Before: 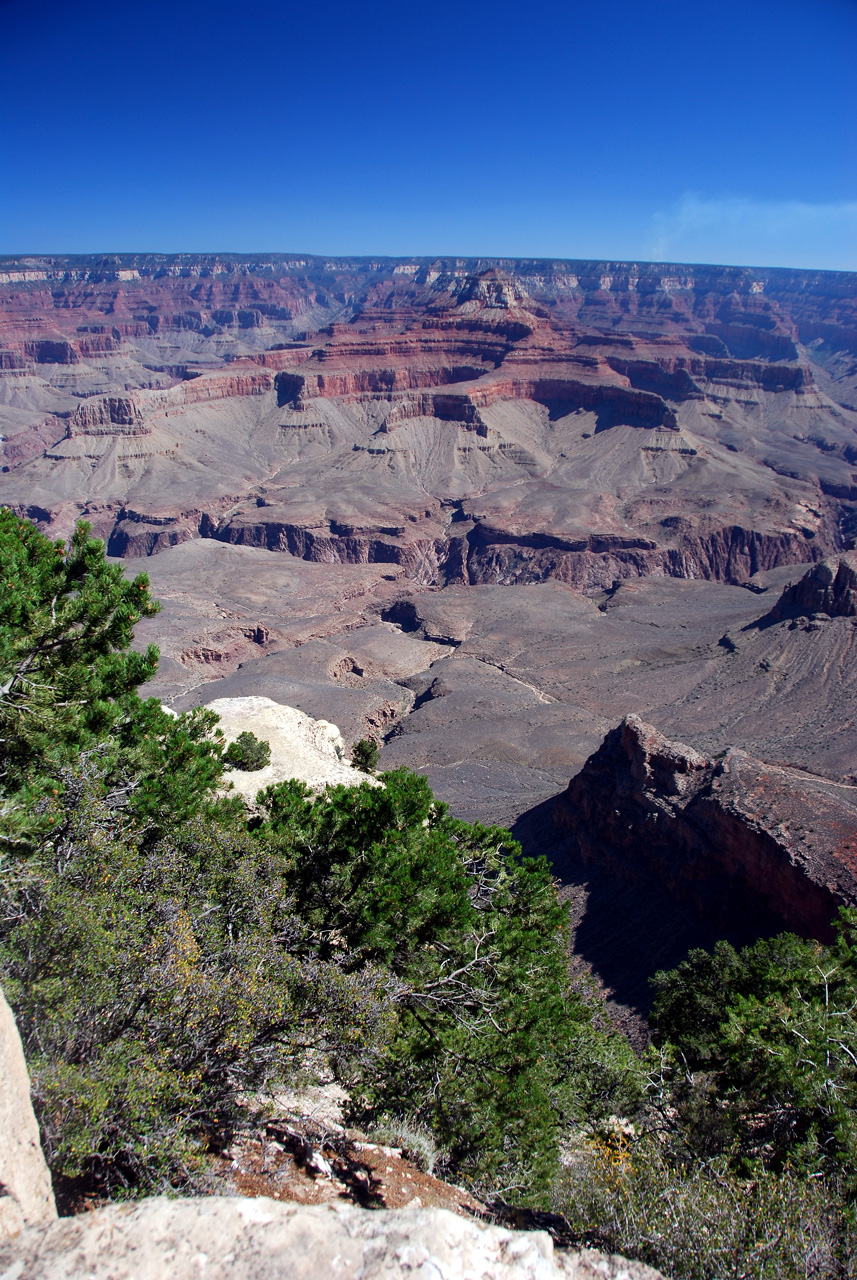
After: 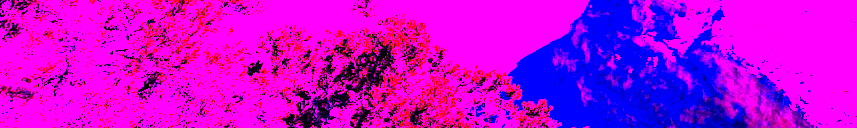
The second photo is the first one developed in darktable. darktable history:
white balance: red 8, blue 8
vibrance: vibrance 100%
crop and rotate: top 59.084%, bottom 30.916%
